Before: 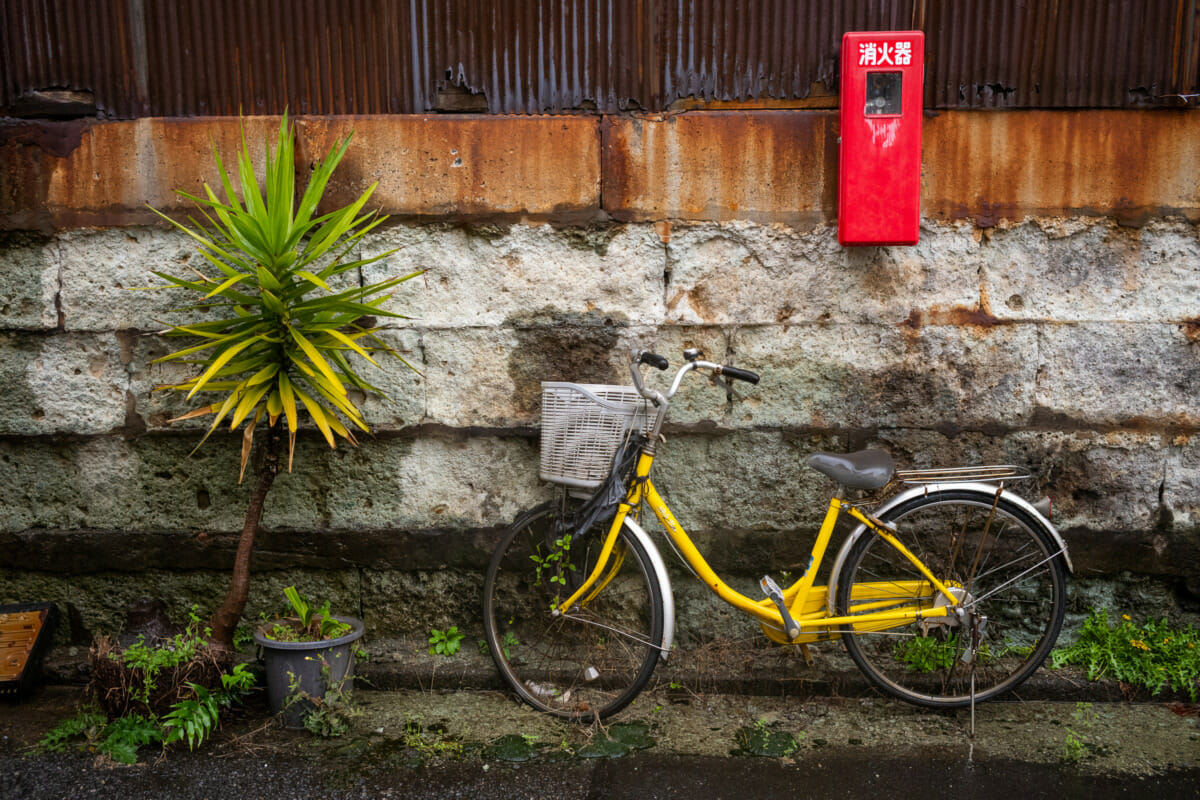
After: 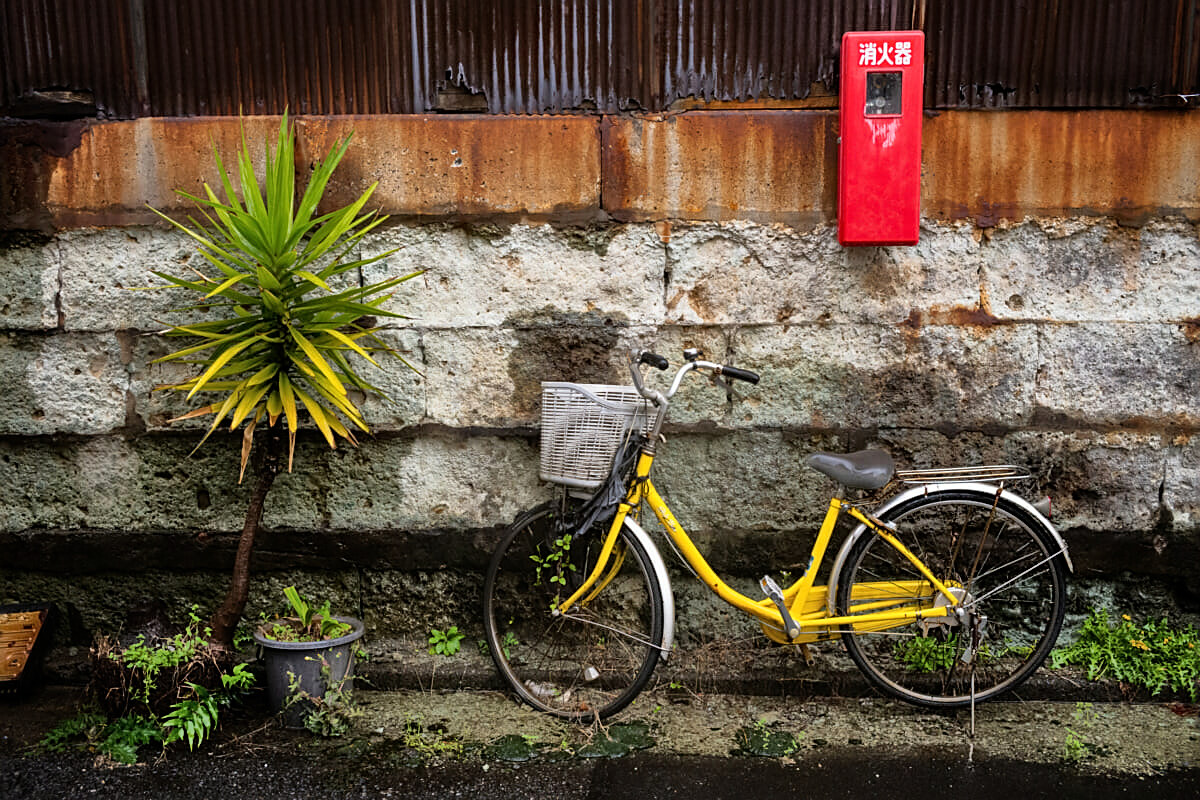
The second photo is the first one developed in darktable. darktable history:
sharpen: on, module defaults
shadows and highlights: shadows 39.49, highlights -55.87, low approximation 0.01, soften with gaussian
tone equalizer: -8 EV -1.87 EV, -7 EV -1.19 EV, -6 EV -1.61 EV, edges refinement/feathering 500, mask exposure compensation -1.57 EV, preserve details guided filter
